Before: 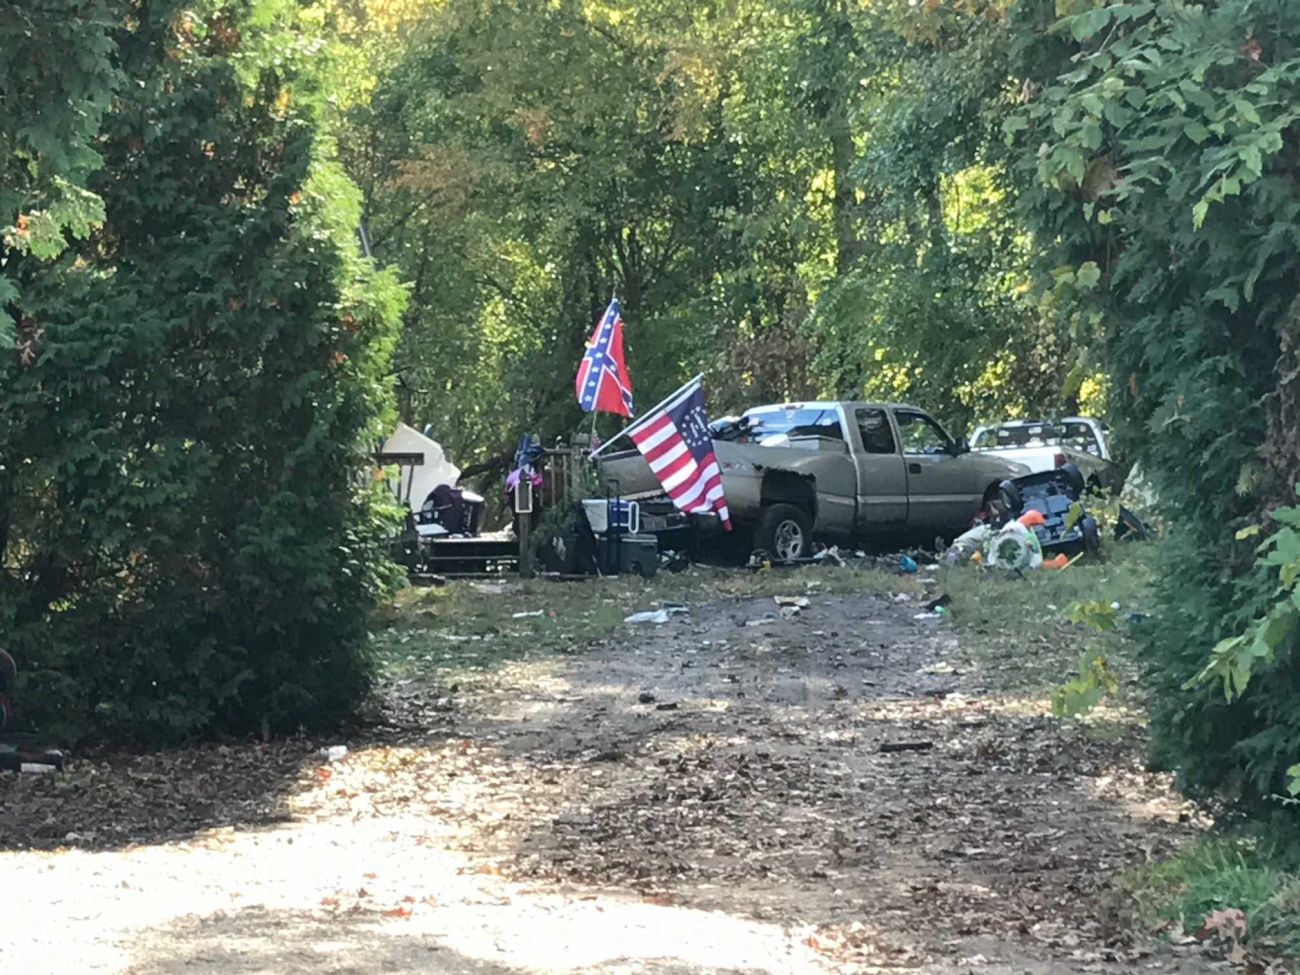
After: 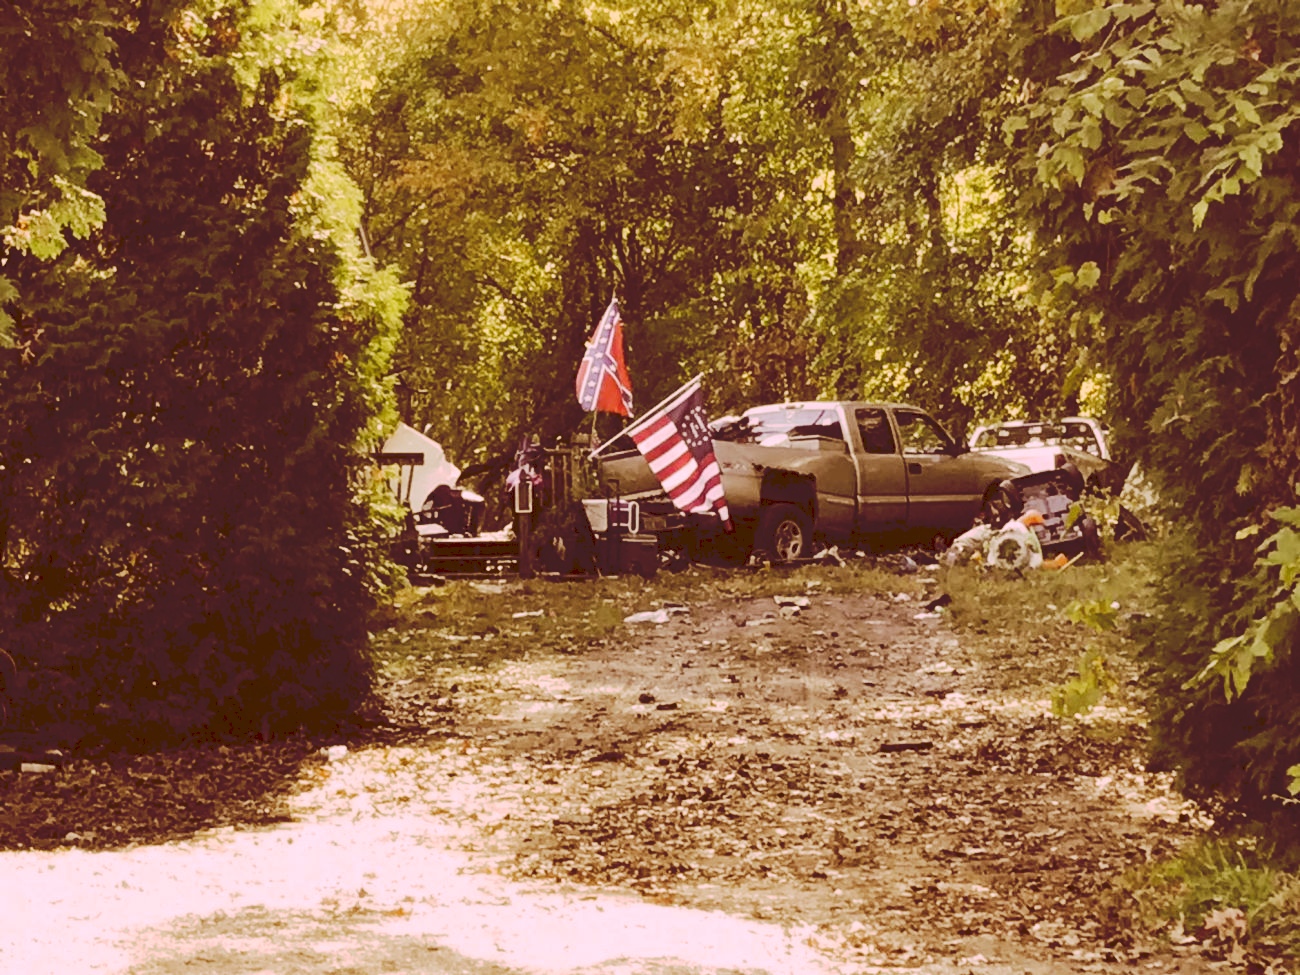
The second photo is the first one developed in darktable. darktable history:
tone curve: curves: ch0 [(0, 0) (0.003, 0.132) (0.011, 0.136) (0.025, 0.14) (0.044, 0.147) (0.069, 0.149) (0.1, 0.156) (0.136, 0.163) (0.177, 0.177) (0.224, 0.2) (0.277, 0.251) (0.335, 0.311) (0.399, 0.387) (0.468, 0.487) (0.543, 0.585) (0.623, 0.675) (0.709, 0.742) (0.801, 0.81) (0.898, 0.867) (1, 1)], preserve colors none
color look up table: target L [96.47, 91.39, 87.51, 86.87, 77.19, 74.02, 53.79, 51.51, 50.17, 46.92, 31.75, 10.23, 10.34, 74.31, 71.01, 65.24, 58.33, 53.7, 54.45, 52.67, 41.4, 34.5, 33.54, 31.93, 20.74, 16.48, 95.78, 89.52, 71.31, 65.11, 74.7, 68.18, 79.5, 49.93, 72.41, 39.08, 37.11, 41.47, 14.17, 34.24, 11.38, 93.35, 80.57, 76.39, 75.76, 79.57, 54.19, 43.55, 33.25], target a [9.81, 18.28, -14.93, -6.352, -1.109, -10.32, 10.47, -16.63, 0.362, -7.268, 5.952, 45.84, 46.33, 27.66, 19.95, 42.59, 54.83, 27.24, 67.92, 50.48, 29.59, 49.03, 29.85, 47.31, 30.93, 57.82, 17.33, 26.7, 30.65, 43.53, 36.25, 21.38, 21.96, 63.43, 27.55, 20.49, 46.23, 27.02, 43.59, 42.35, 48.4, 15.34, 4.9, -2.95, 7.515, 18.45, 8.649, 13.2, 11], target b [55.93, 31.89, 67.23, 15.37, 71.52, 50.5, 50.86, 47.09, 48.64, 35.28, 54.26, 17.4, 17.59, 38.7, 65.37, 63.29, 21.95, 29.32, 30.7, 53.85, 70.61, 59.03, 57.2, 54.38, 35.49, 28.15, -0.057, -7.473, 15.55, -2.741, -22.41, 8.574, -15.86, -0.626, -23.81, 21.78, 6.143, -0.902, 24.06, -19.67, 19.1, -1.154, -2.432, 16.75, 22.43, -13.87, 20.32, 5.873, 34.37], num patches 49
